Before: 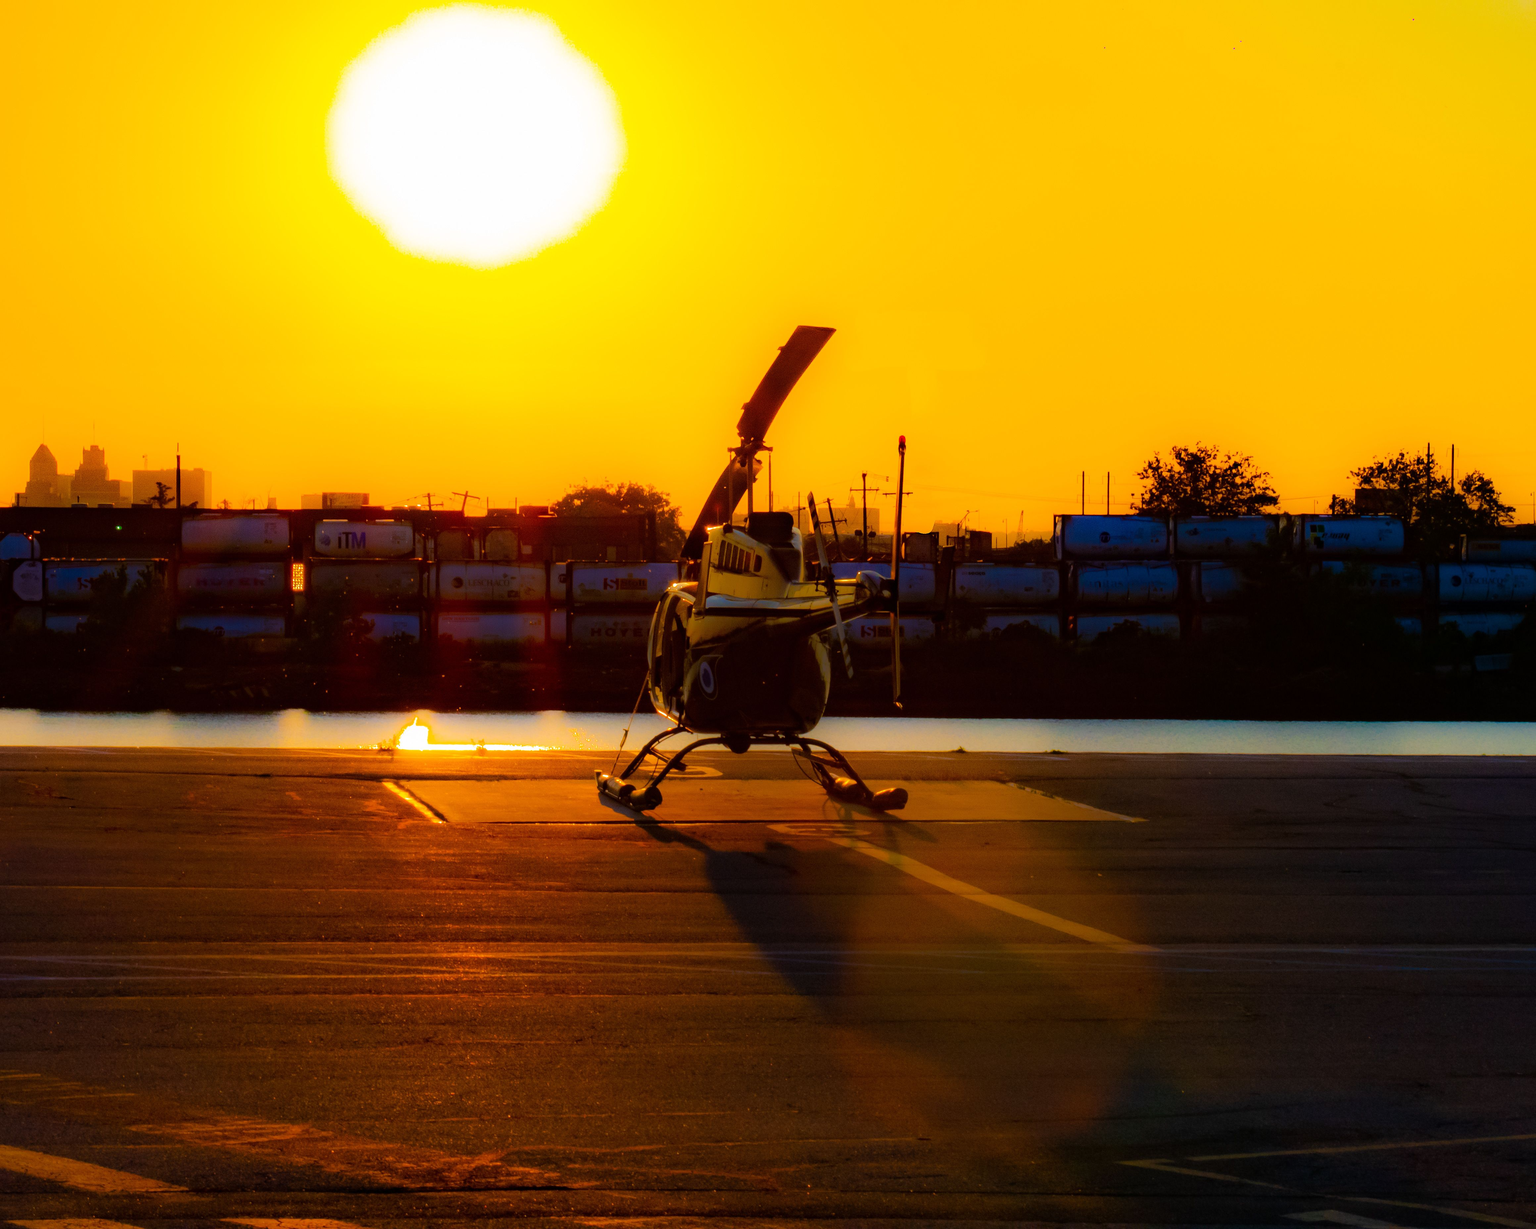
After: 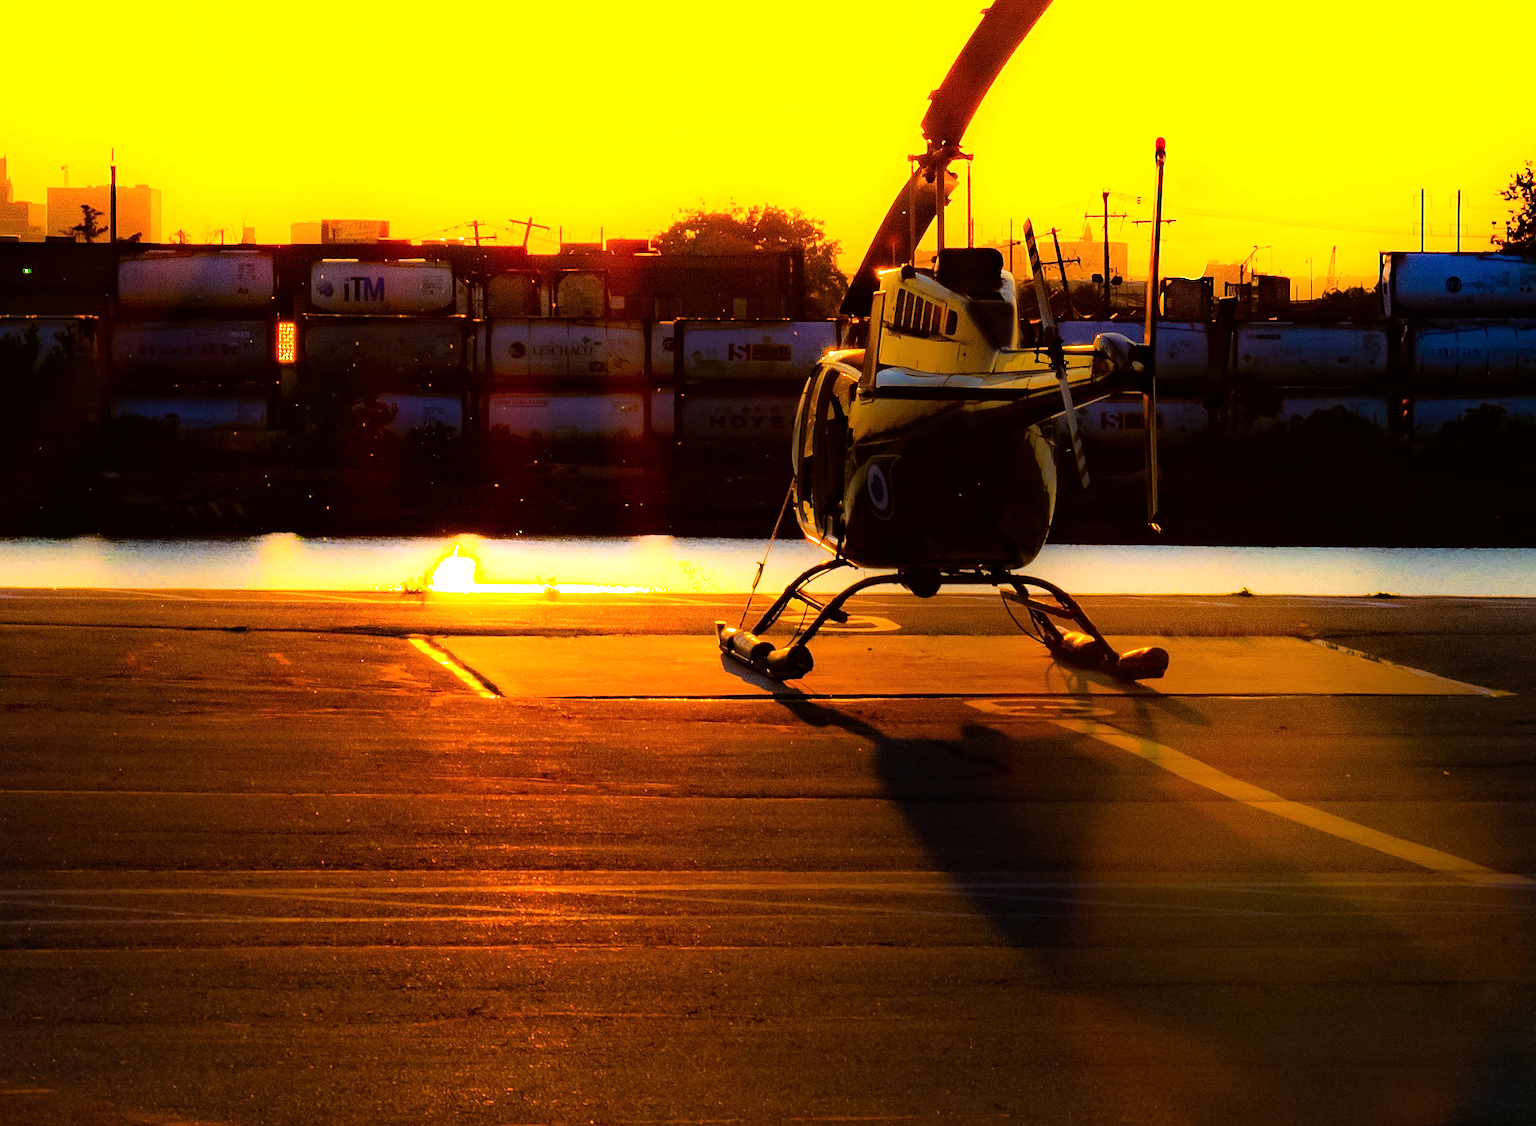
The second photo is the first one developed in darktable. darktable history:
tone equalizer: -8 EV -1.05 EV, -7 EV -1.04 EV, -6 EV -0.834 EV, -5 EV -0.579 EV, -3 EV 0.603 EV, -2 EV 0.851 EV, -1 EV 0.997 EV, +0 EV 1.06 EV
crop: left 6.538%, top 27.727%, right 24.327%, bottom 8.893%
sharpen: amount 0.746
